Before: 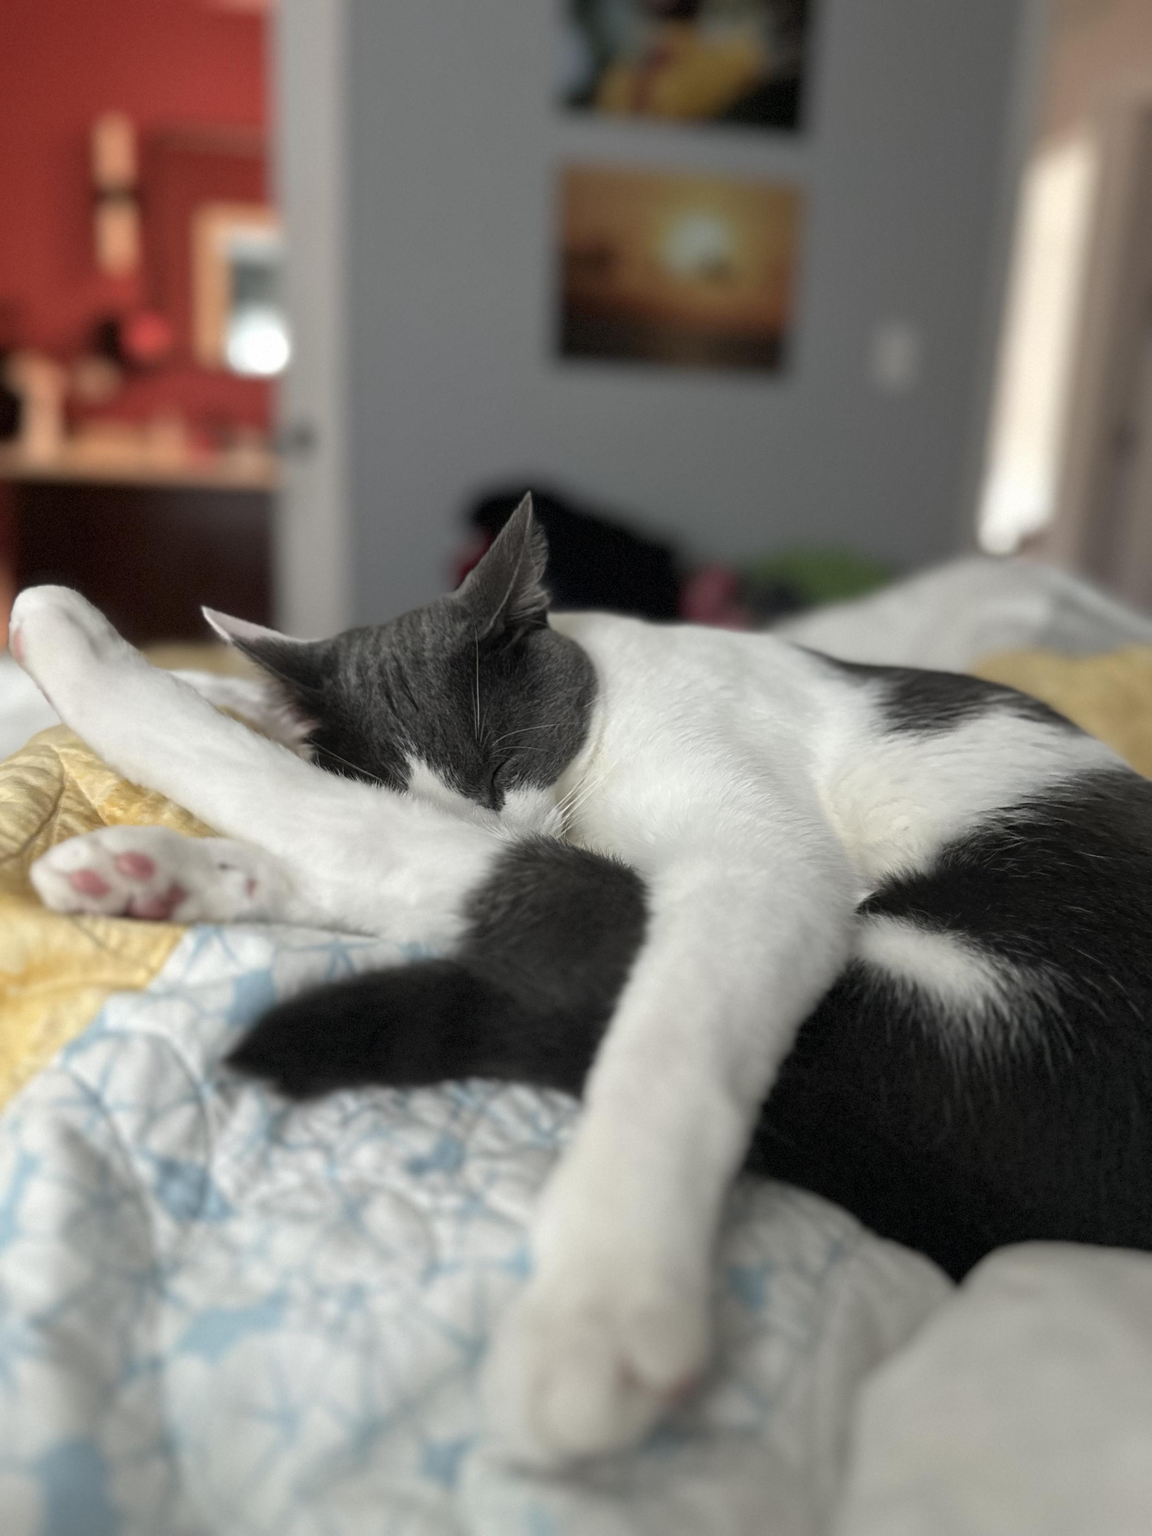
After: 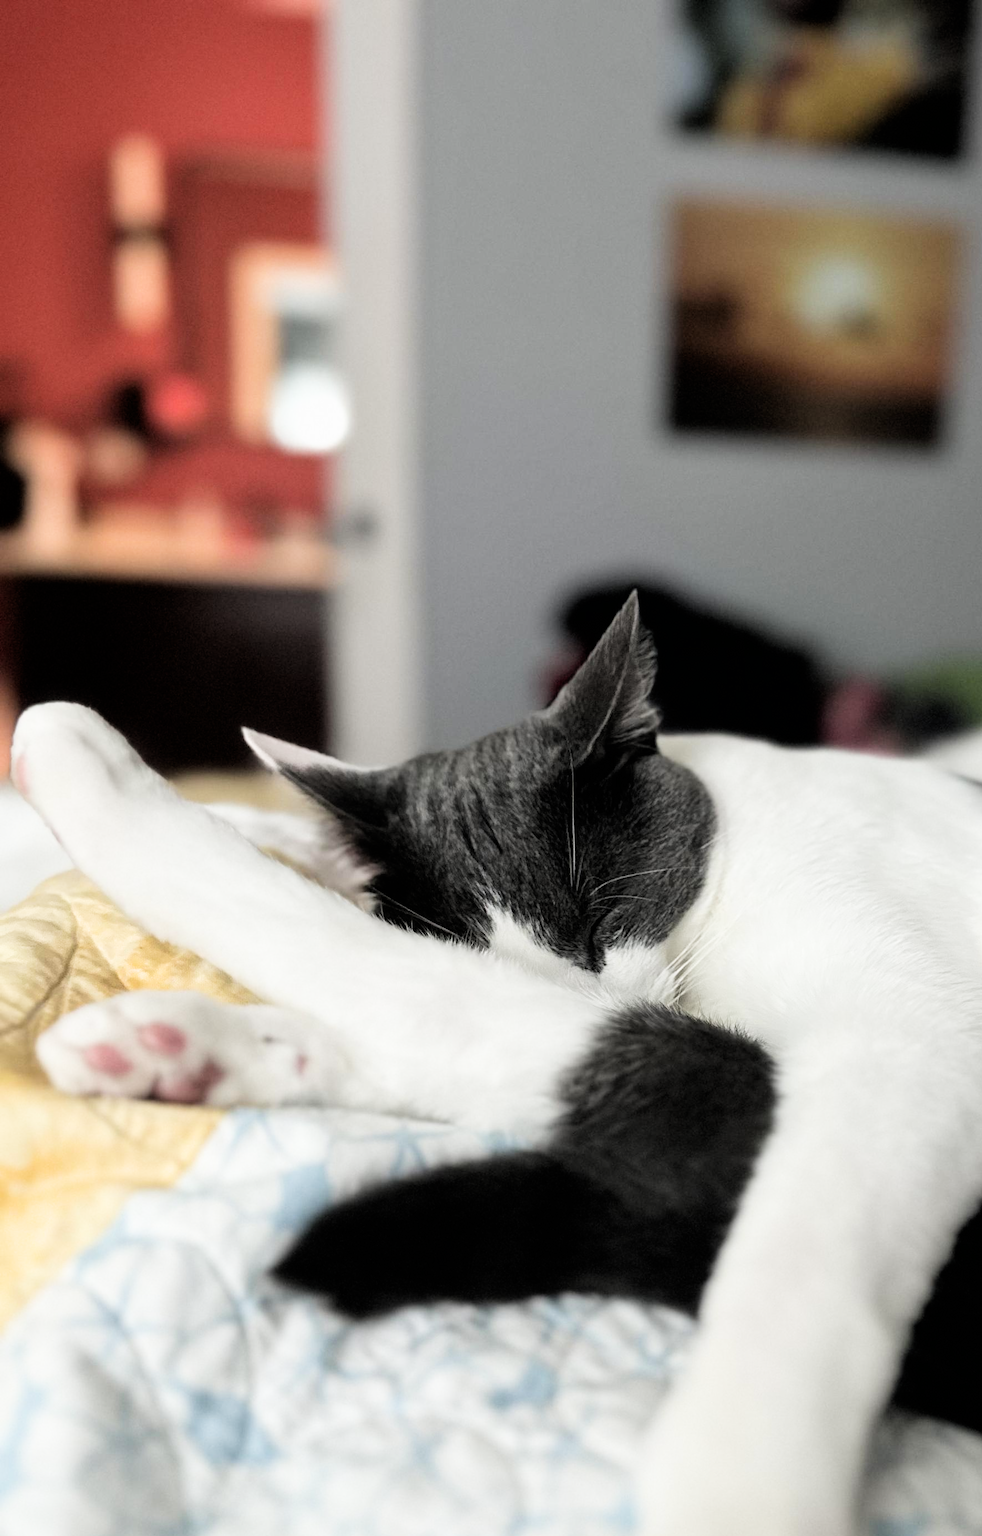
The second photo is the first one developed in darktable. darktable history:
filmic rgb: black relative exposure -5 EV, white relative exposure 3.5 EV, hardness 3.19, contrast 1.4, highlights saturation mix -30%
crop: right 28.885%, bottom 16.626%
exposure: black level correction 0, exposure 0.7 EV, compensate exposure bias true, compensate highlight preservation false
